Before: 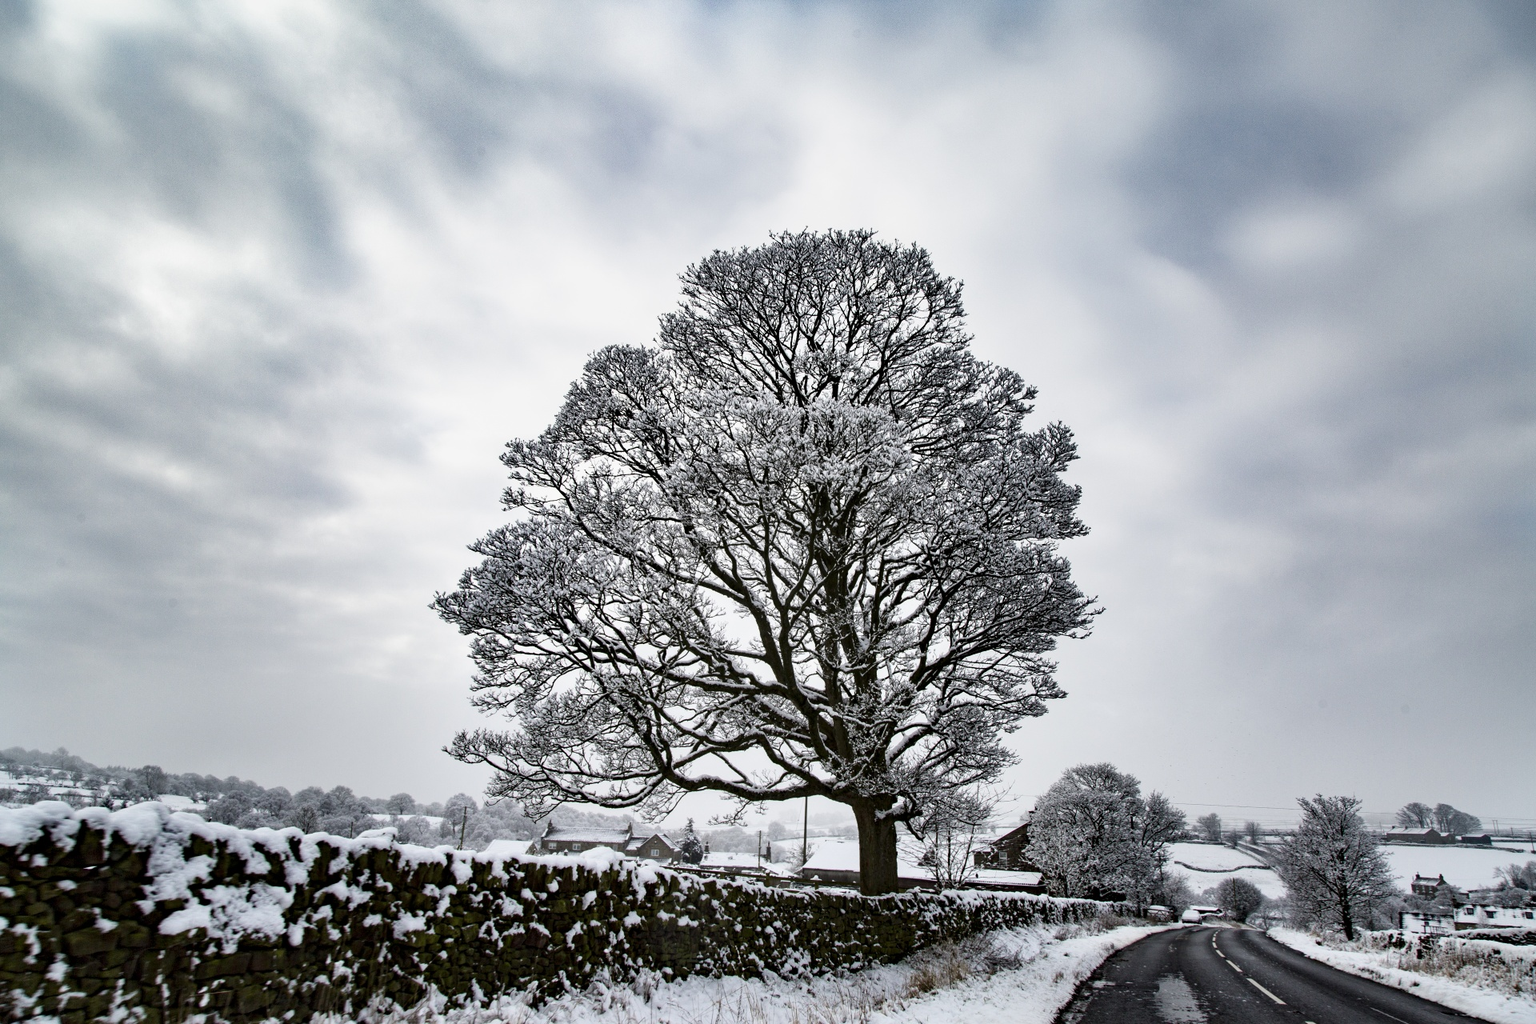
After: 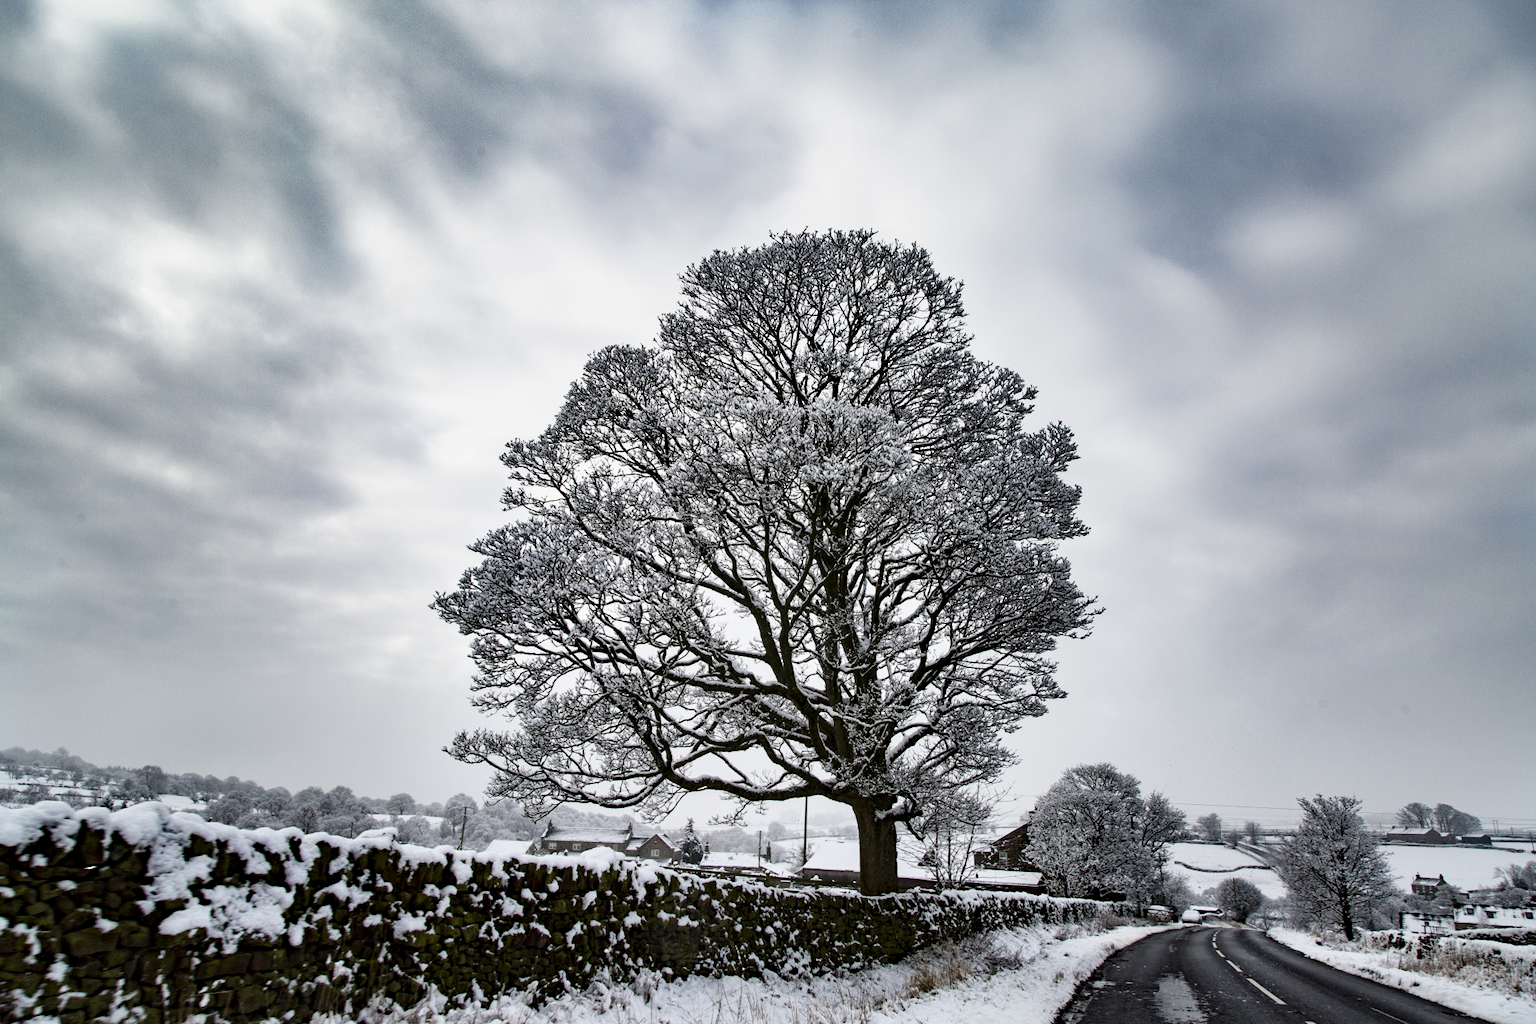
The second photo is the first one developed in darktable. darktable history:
white balance: emerald 1
exposure: black level correction 0.001, exposure 0.014 EV, compensate highlight preservation false
sharpen: radius 2.883, amount 0.868, threshold 47.523
shadows and highlights: radius 337.17, shadows 29.01, soften with gaussian
